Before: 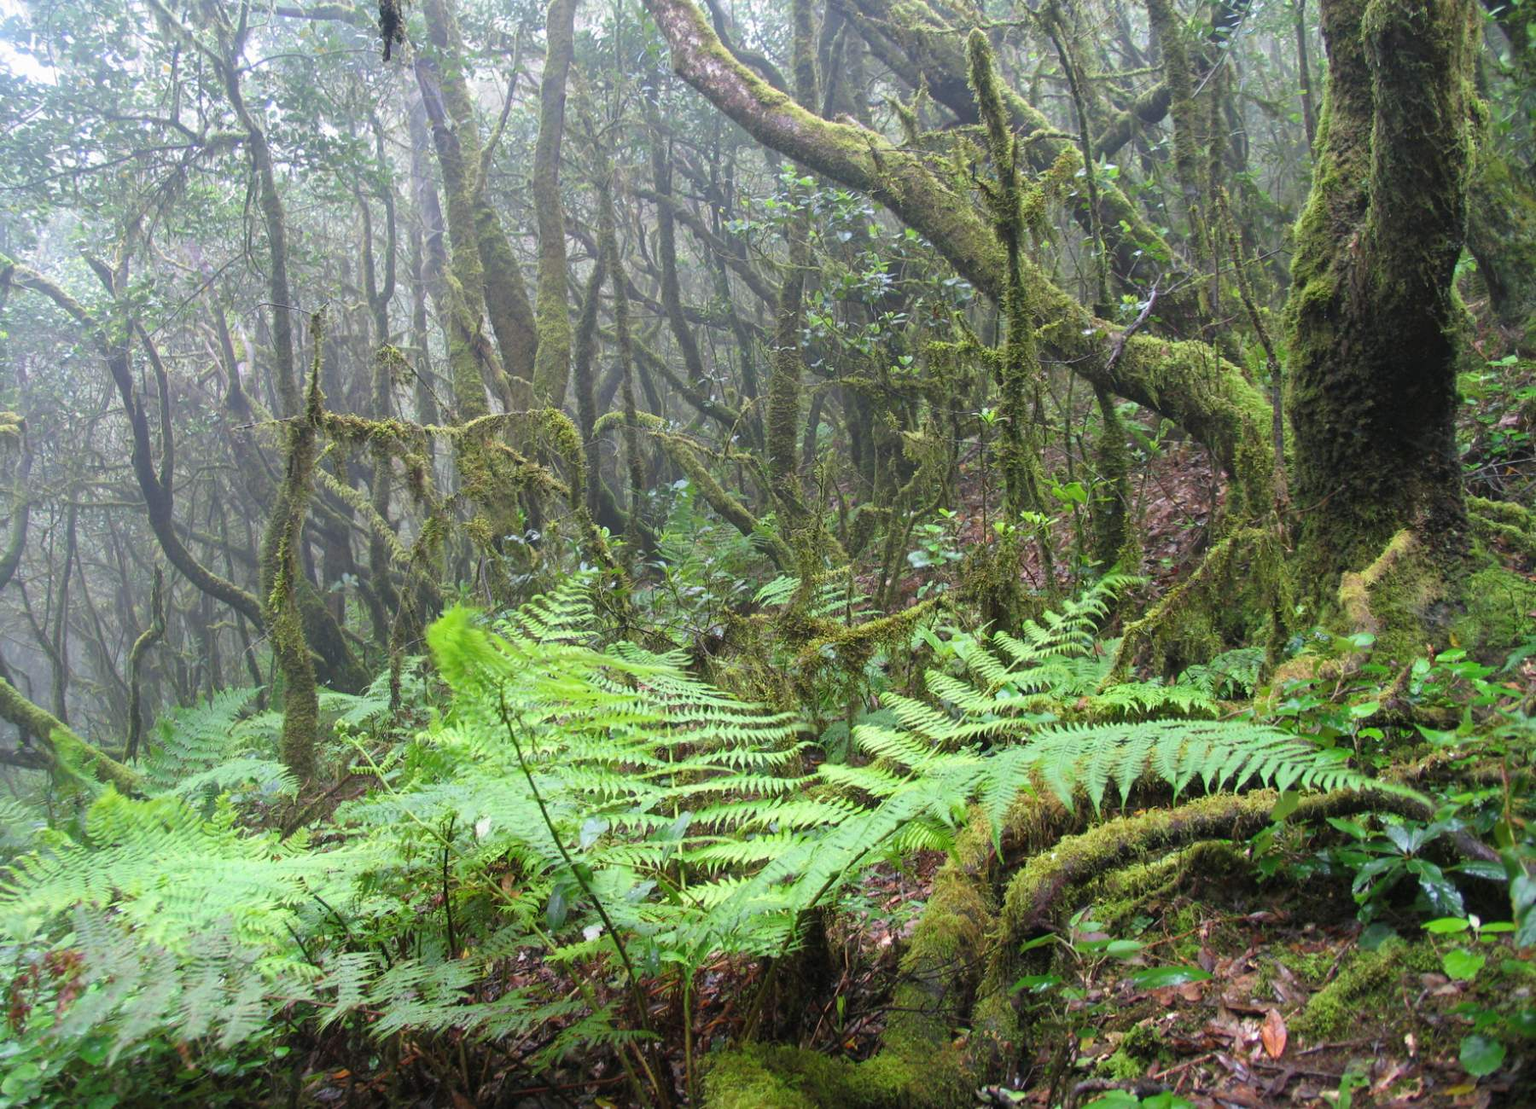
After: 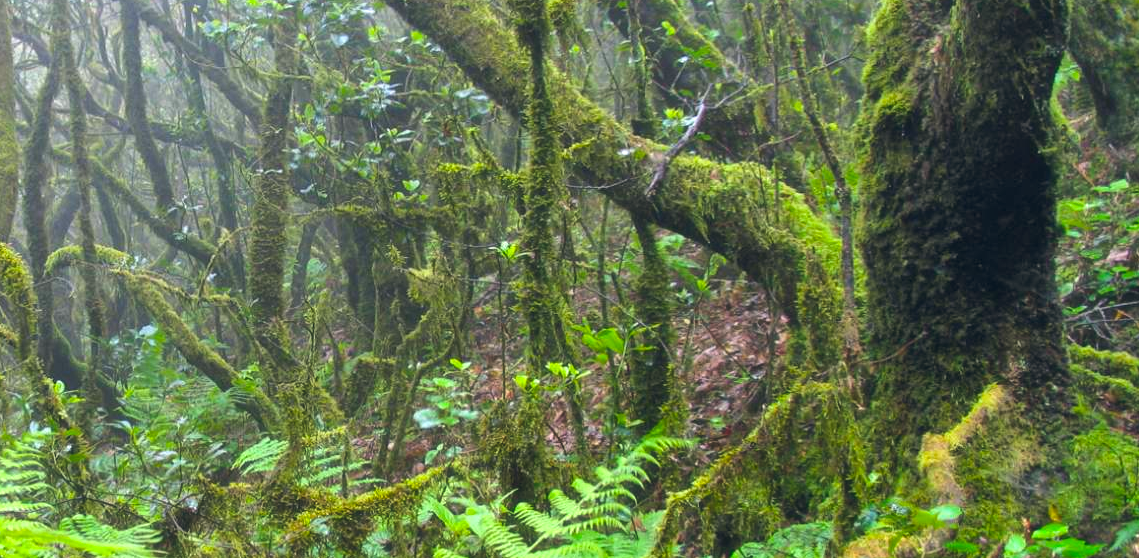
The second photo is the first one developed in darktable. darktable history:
haze removal: strength -0.099, compatibility mode true, adaptive false
crop: left 36.149%, top 18.245%, right 0.563%, bottom 38.76%
shadows and highlights: shadows 52.26, highlights -28.43, soften with gaussian
color balance rgb: shadows lift › luminance -20.357%, global offset › chroma 0.098%, global offset › hue 252.23°, linear chroma grading › global chroma 23.081%, perceptual saturation grading › global saturation 10.497%, perceptual brilliance grading › highlights 9.696%, perceptual brilliance grading › mid-tones 5.322%, global vibrance 20%
exposure: compensate highlight preservation false
